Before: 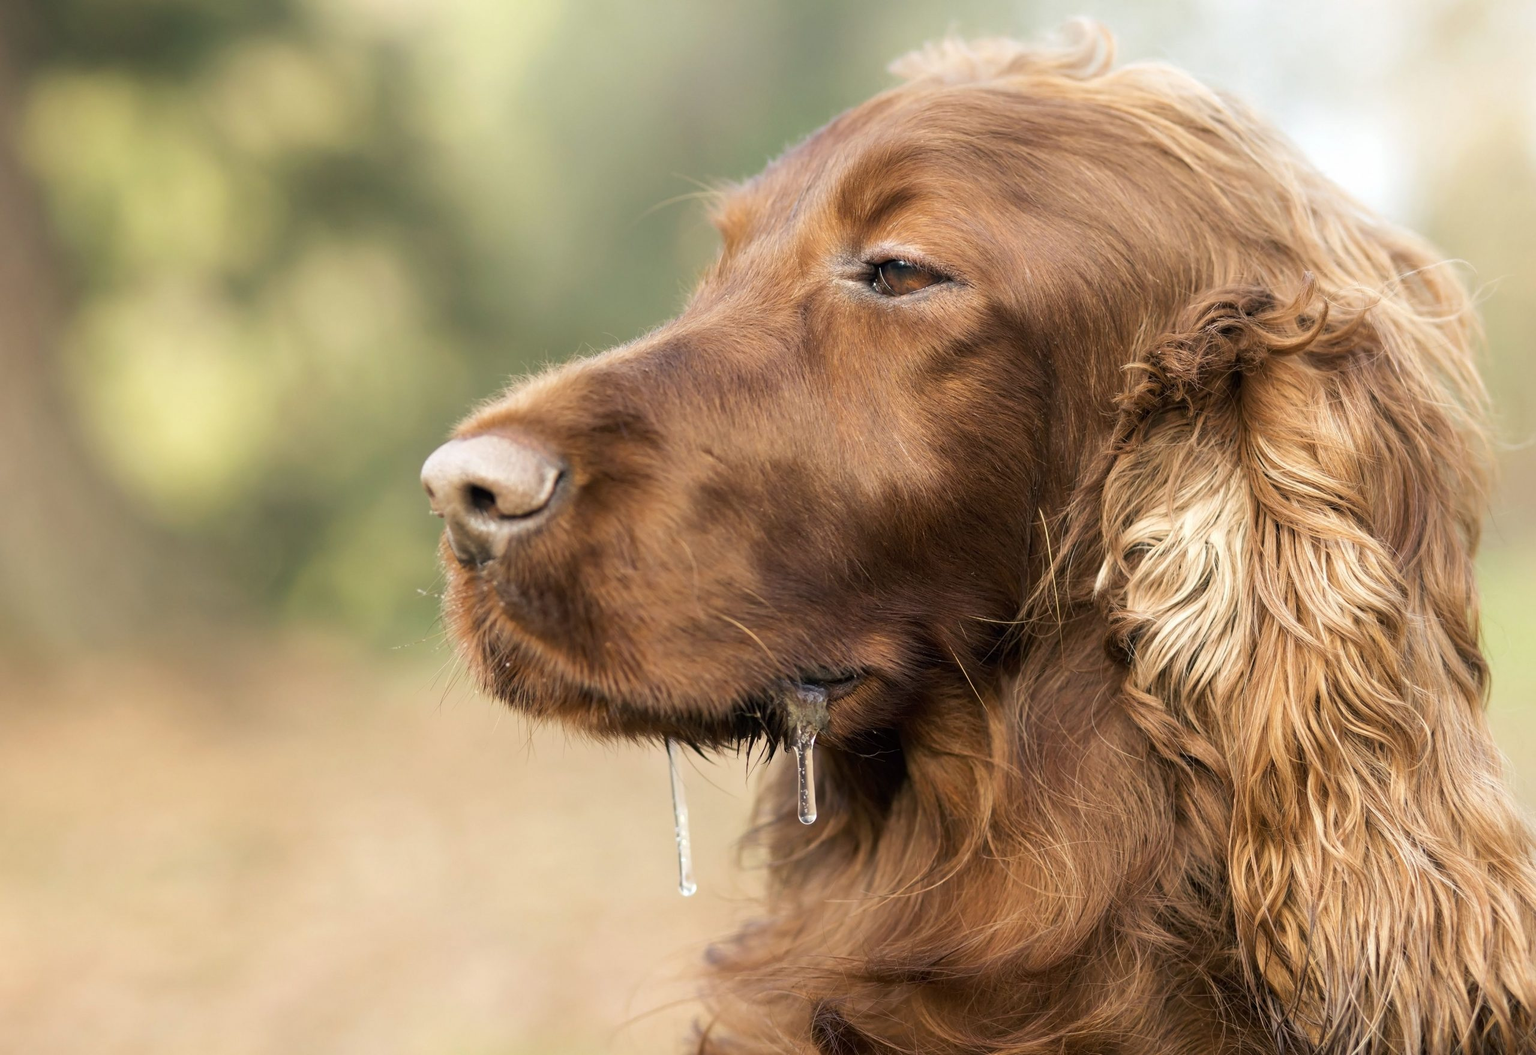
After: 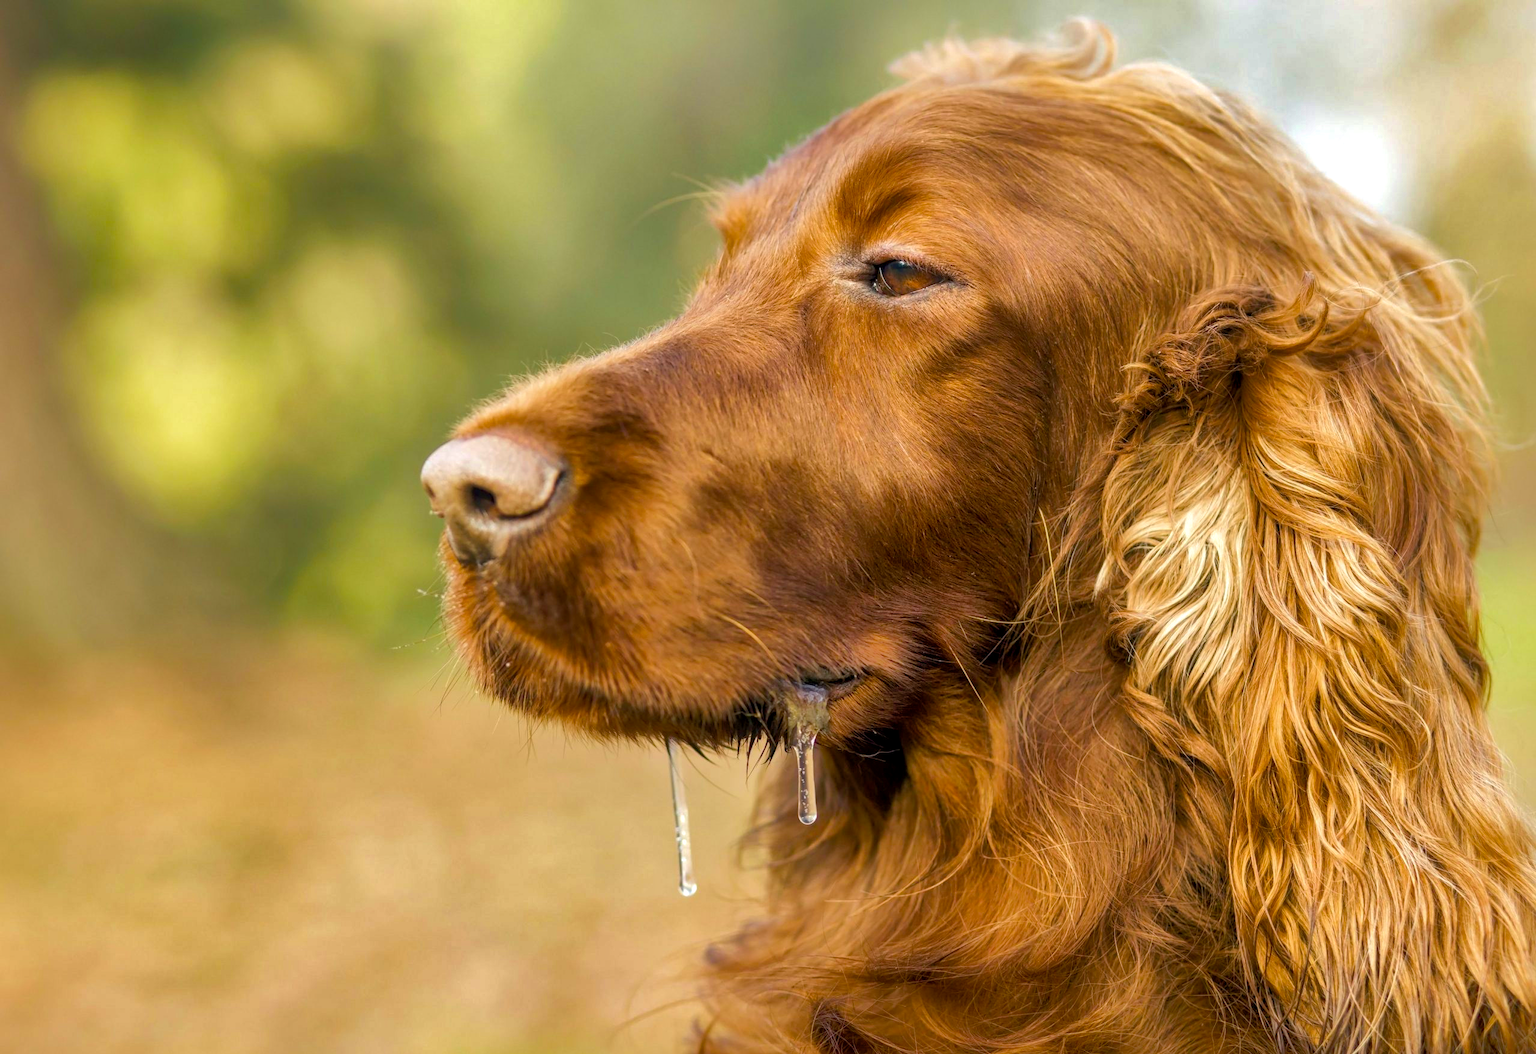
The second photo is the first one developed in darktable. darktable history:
shadows and highlights: shadows 60.45, highlights -59.69
local contrast: on, module defaults
velvia: strength 50.71%, mid-tones bias 0.507
